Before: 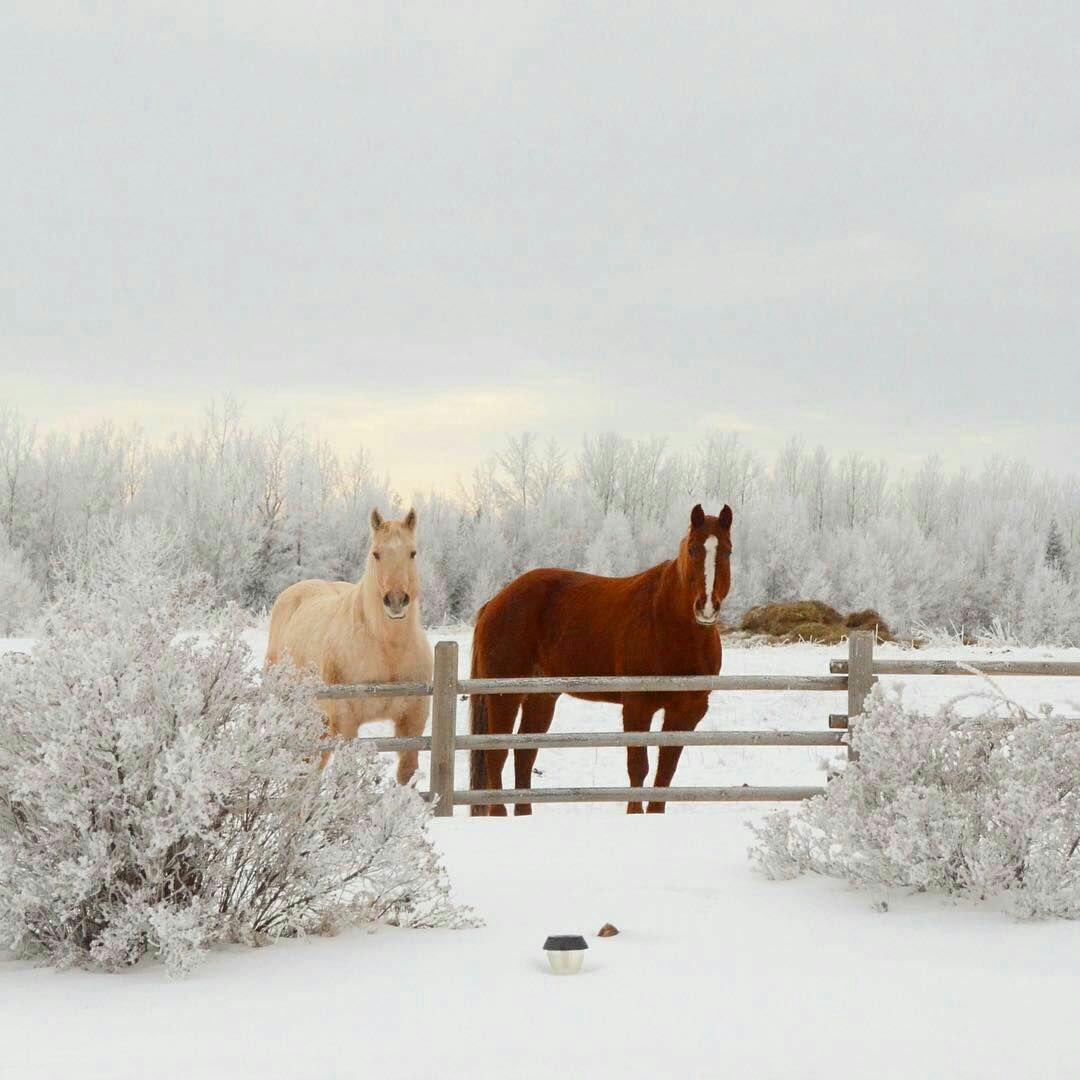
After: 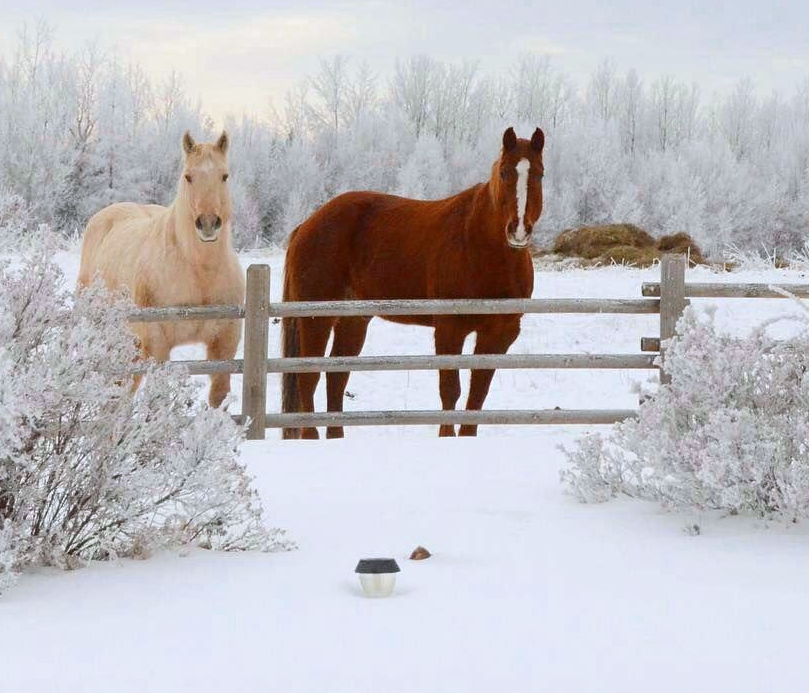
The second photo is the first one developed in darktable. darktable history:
color calibration: illuminant as shot in camera, x 0.358, y 0.373, temperature 4628.91 K
crop and rotate: left 17.457%, top 34.982%, right 7.554%, bottom 0.783%
